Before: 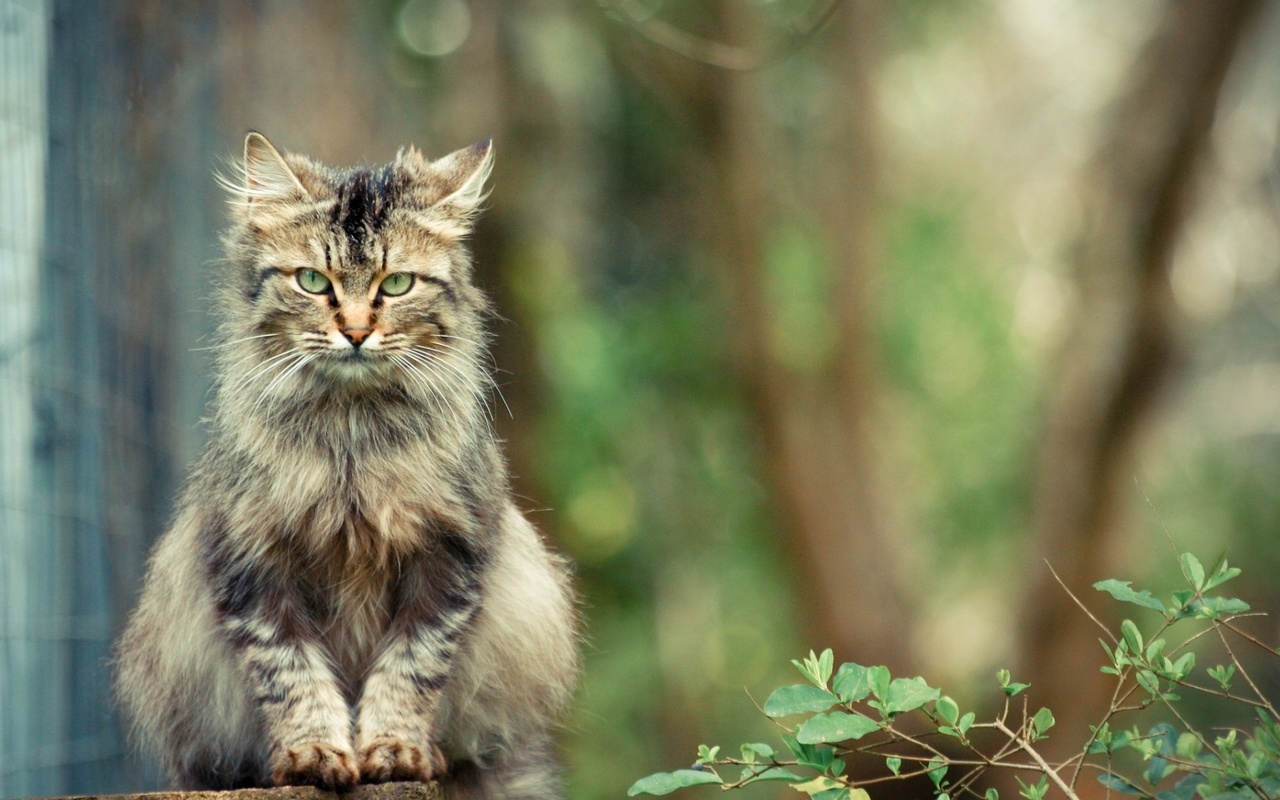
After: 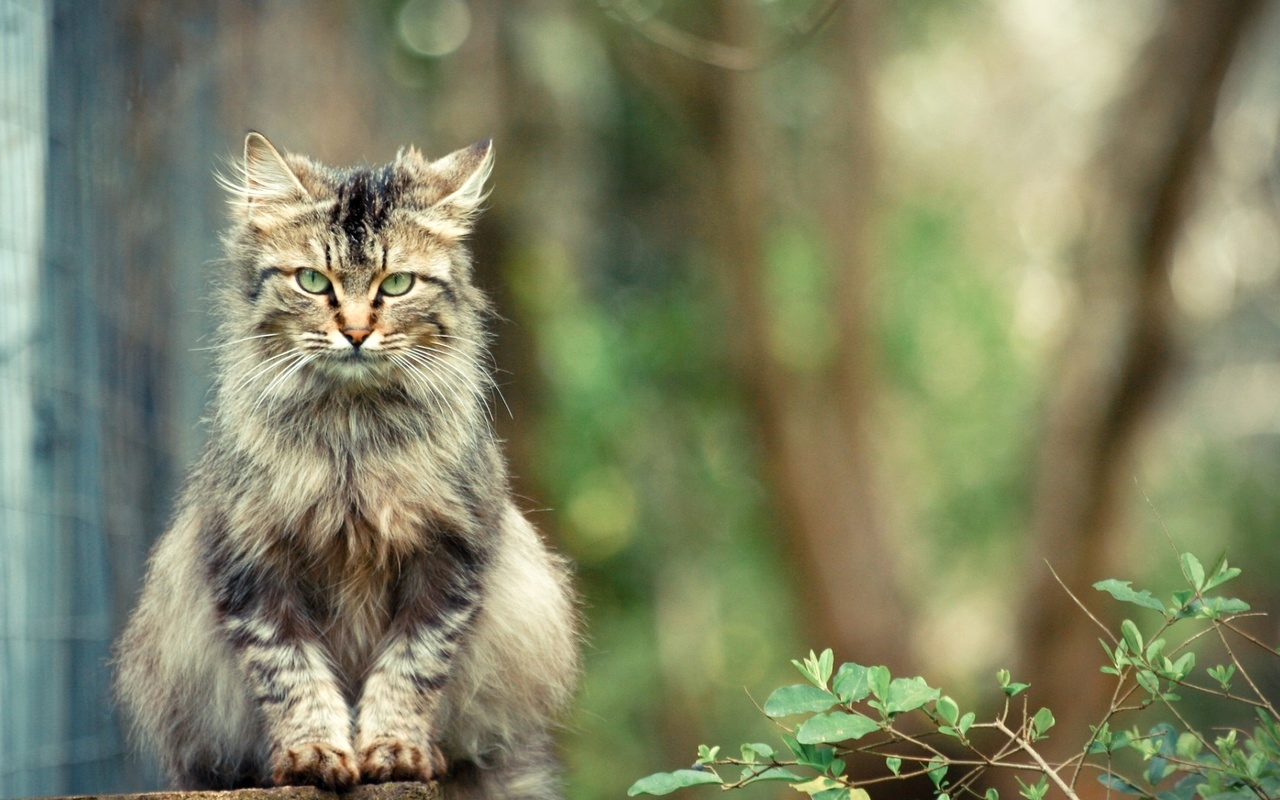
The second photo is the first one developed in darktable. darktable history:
shadows and highlights: shadows -12.36, white point adjustment 4.12, highlights 28.44
